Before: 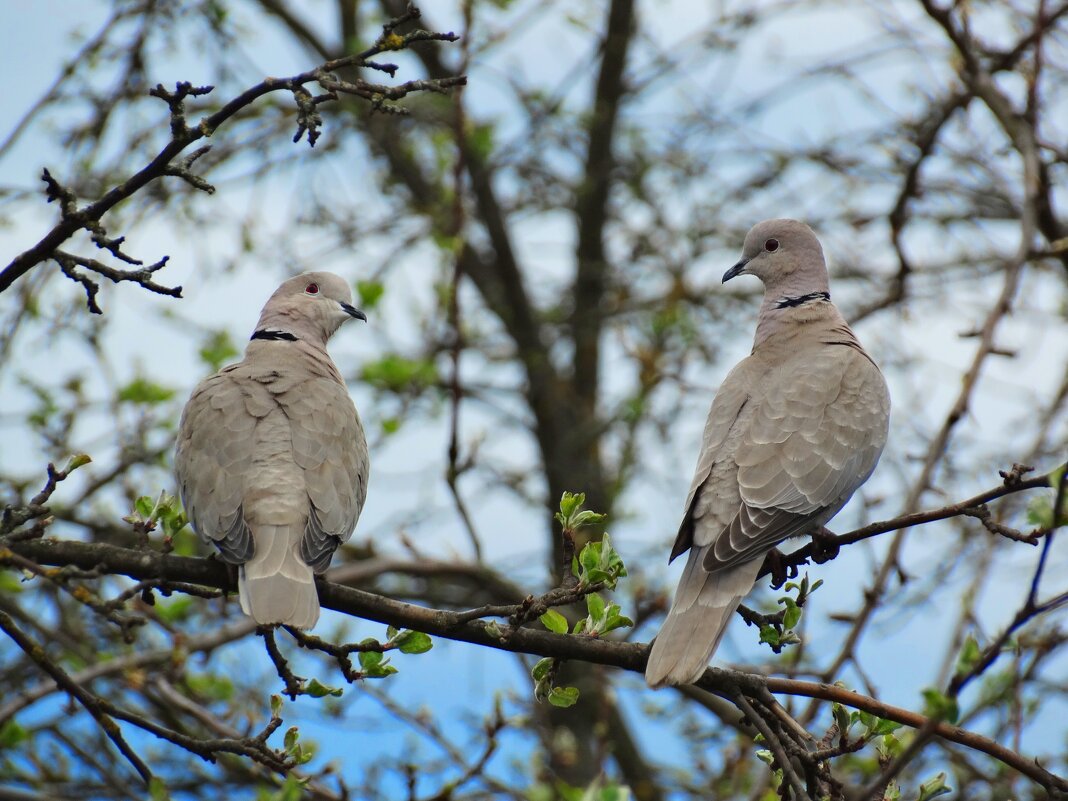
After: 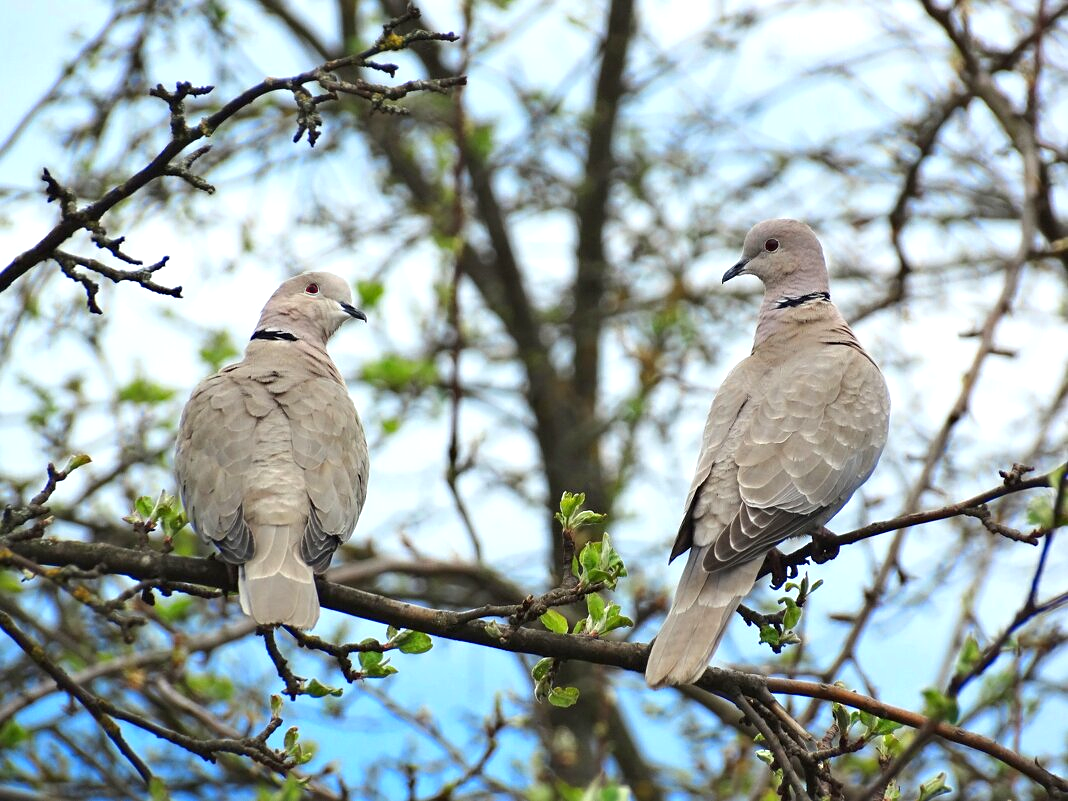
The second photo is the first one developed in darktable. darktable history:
exposure: exposure 0.664 EV, compensate highlight preservation false
sharpen: amount 0.202
